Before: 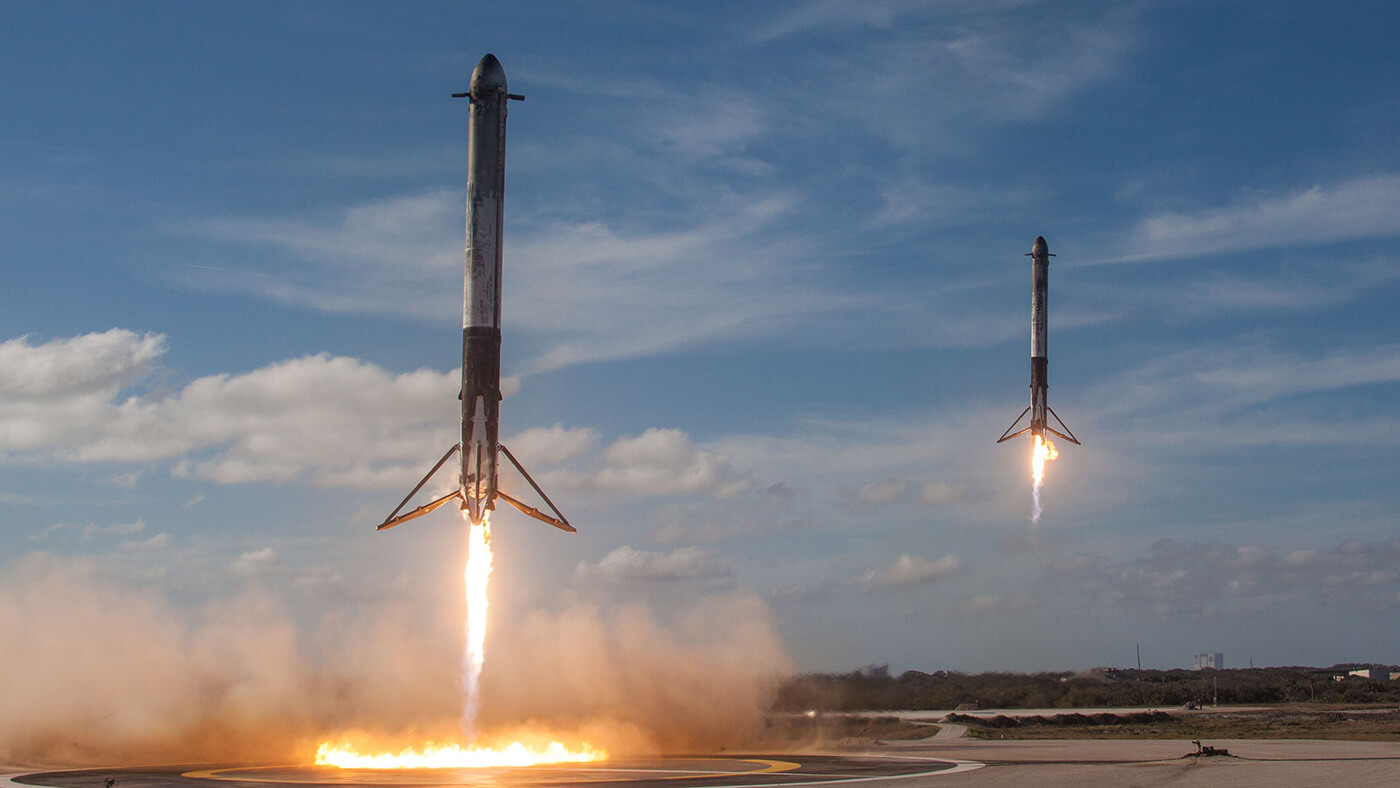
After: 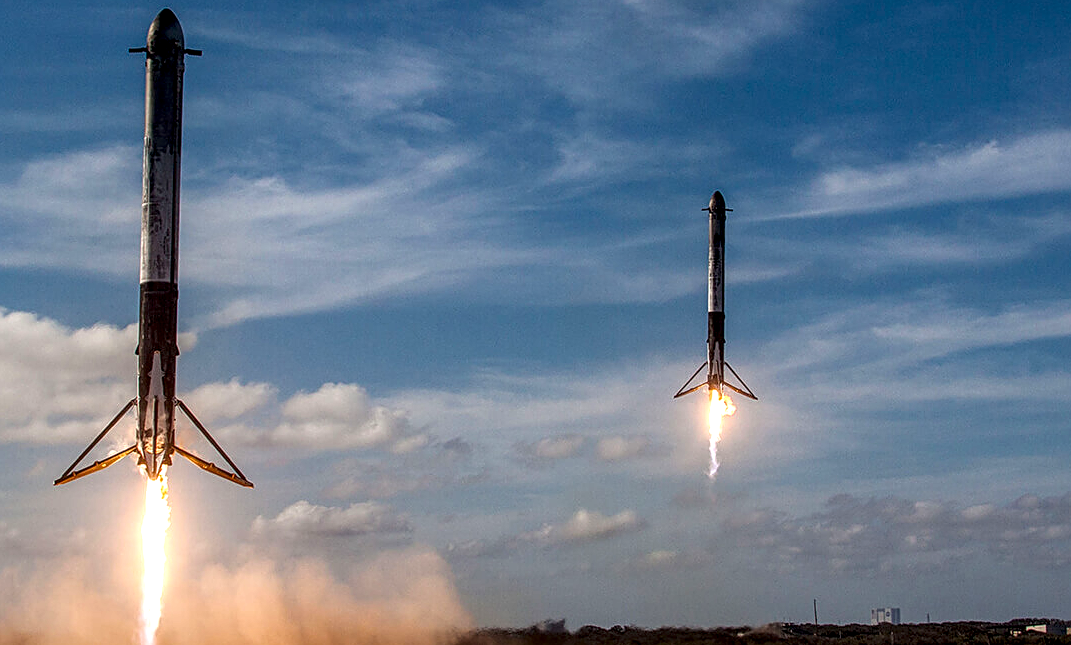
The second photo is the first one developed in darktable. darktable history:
color balance rgb: perceptual saturation grading › global saturation 20%, global vibrance 20%
sharpen: on, module defaults
local contrast: highlights 19%, detail 186%
crop: left 23.095%, top 5.827%, bottom 11.854%
